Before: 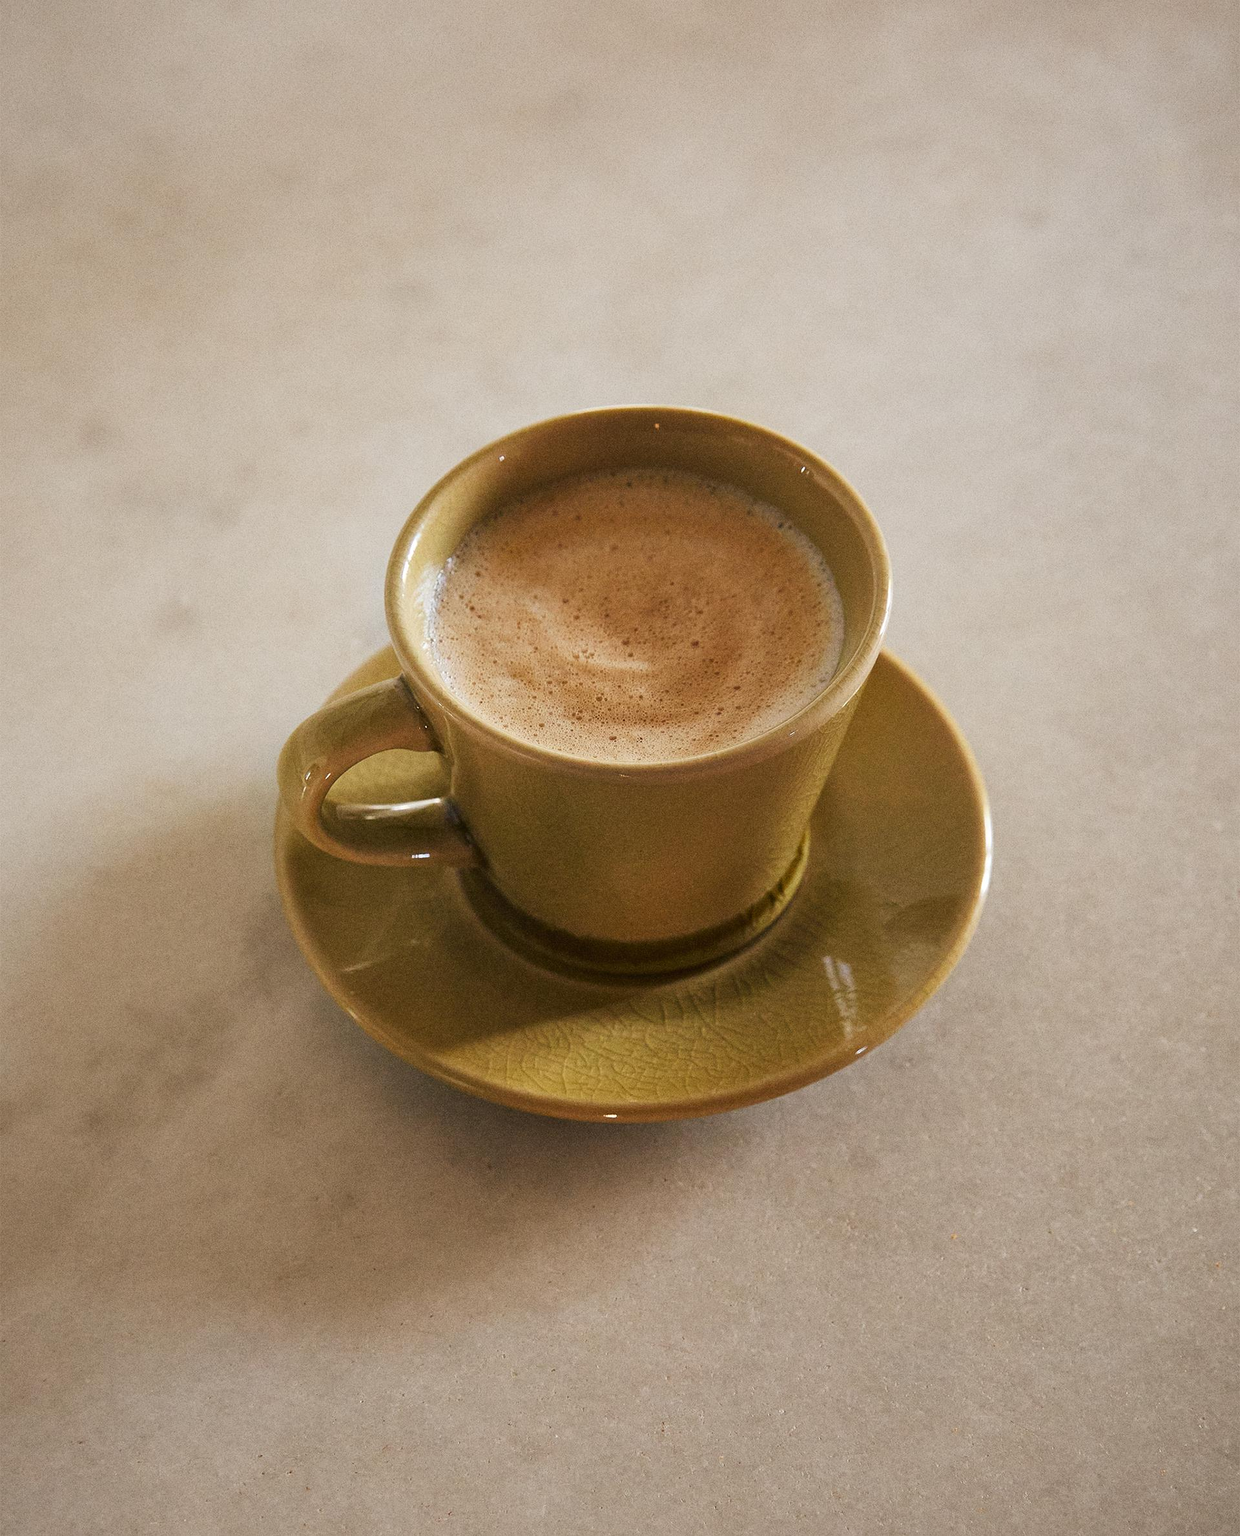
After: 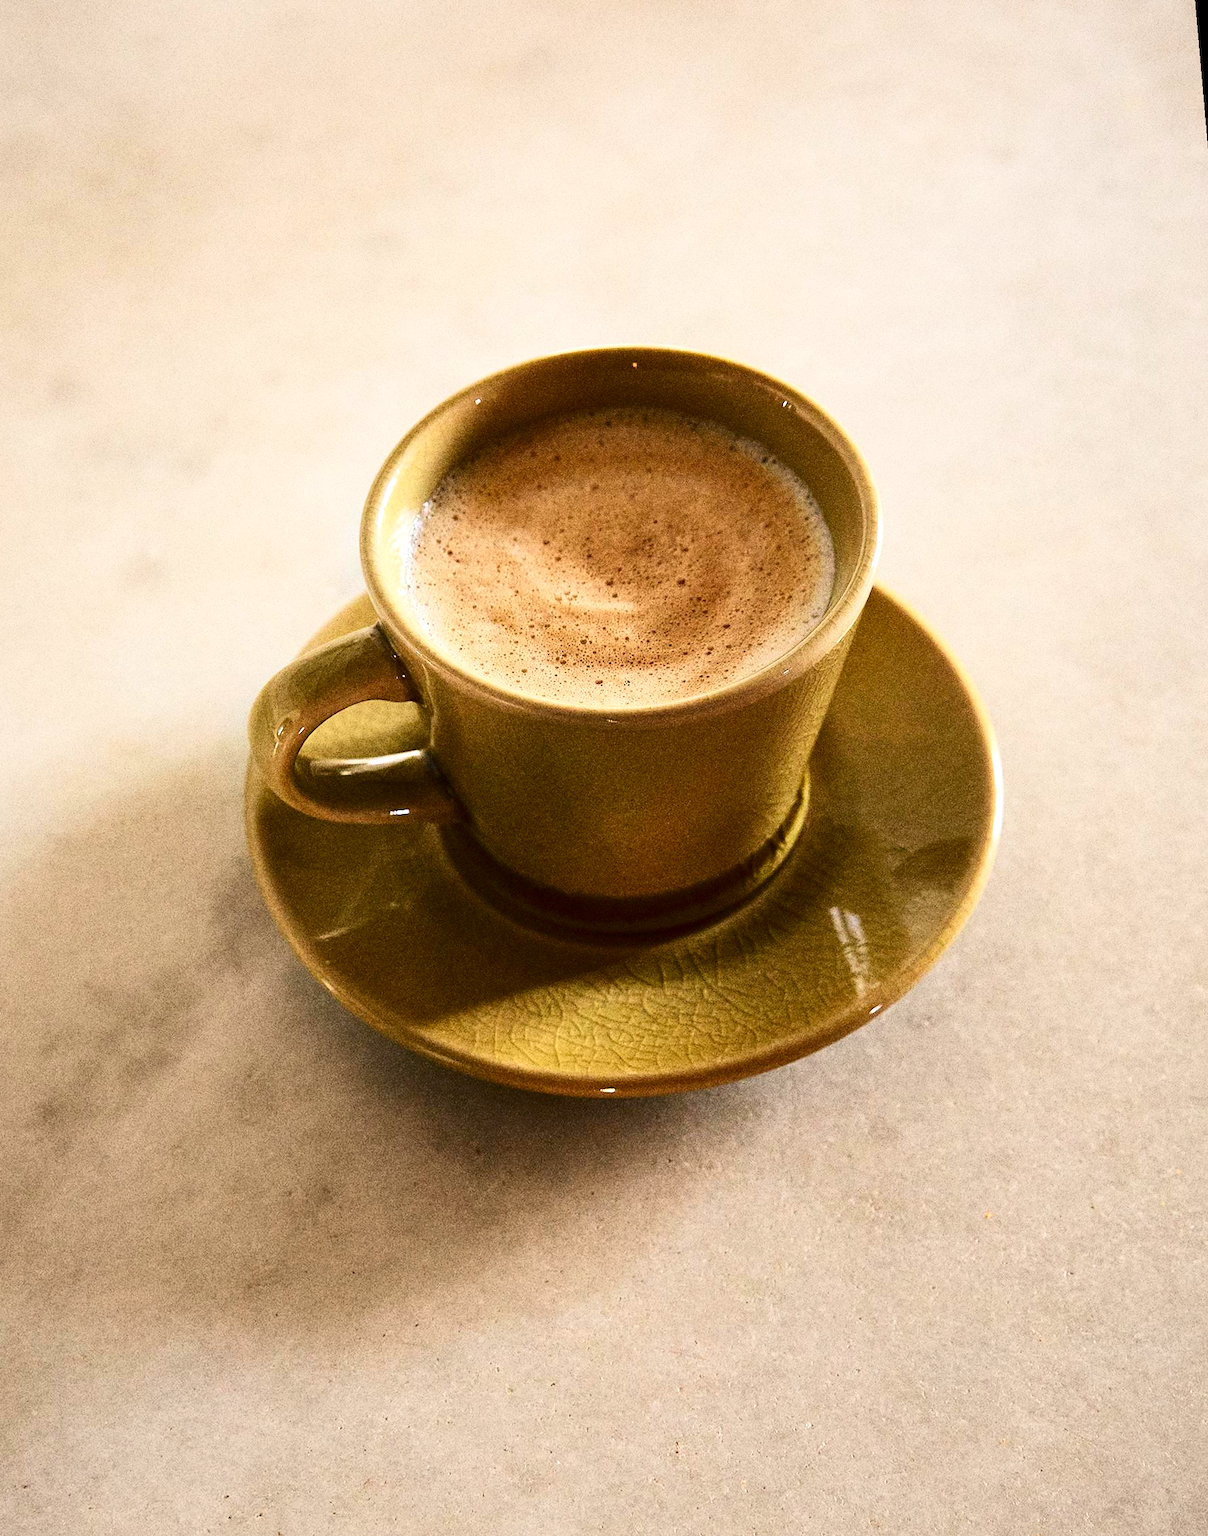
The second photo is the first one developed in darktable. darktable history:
exposure: black level correction 0, exposure 0.5 EV, compensate highlight preservation false
contrast brightness saturation: contrast 0.32, brightness -0.08, saturation 0.17
rotate and perspective: rotation -1.68°, lens shift (vertical) -0.146, crop left 0.049, crop right 0.912, crop top 0.032, crop bottom 0.96
